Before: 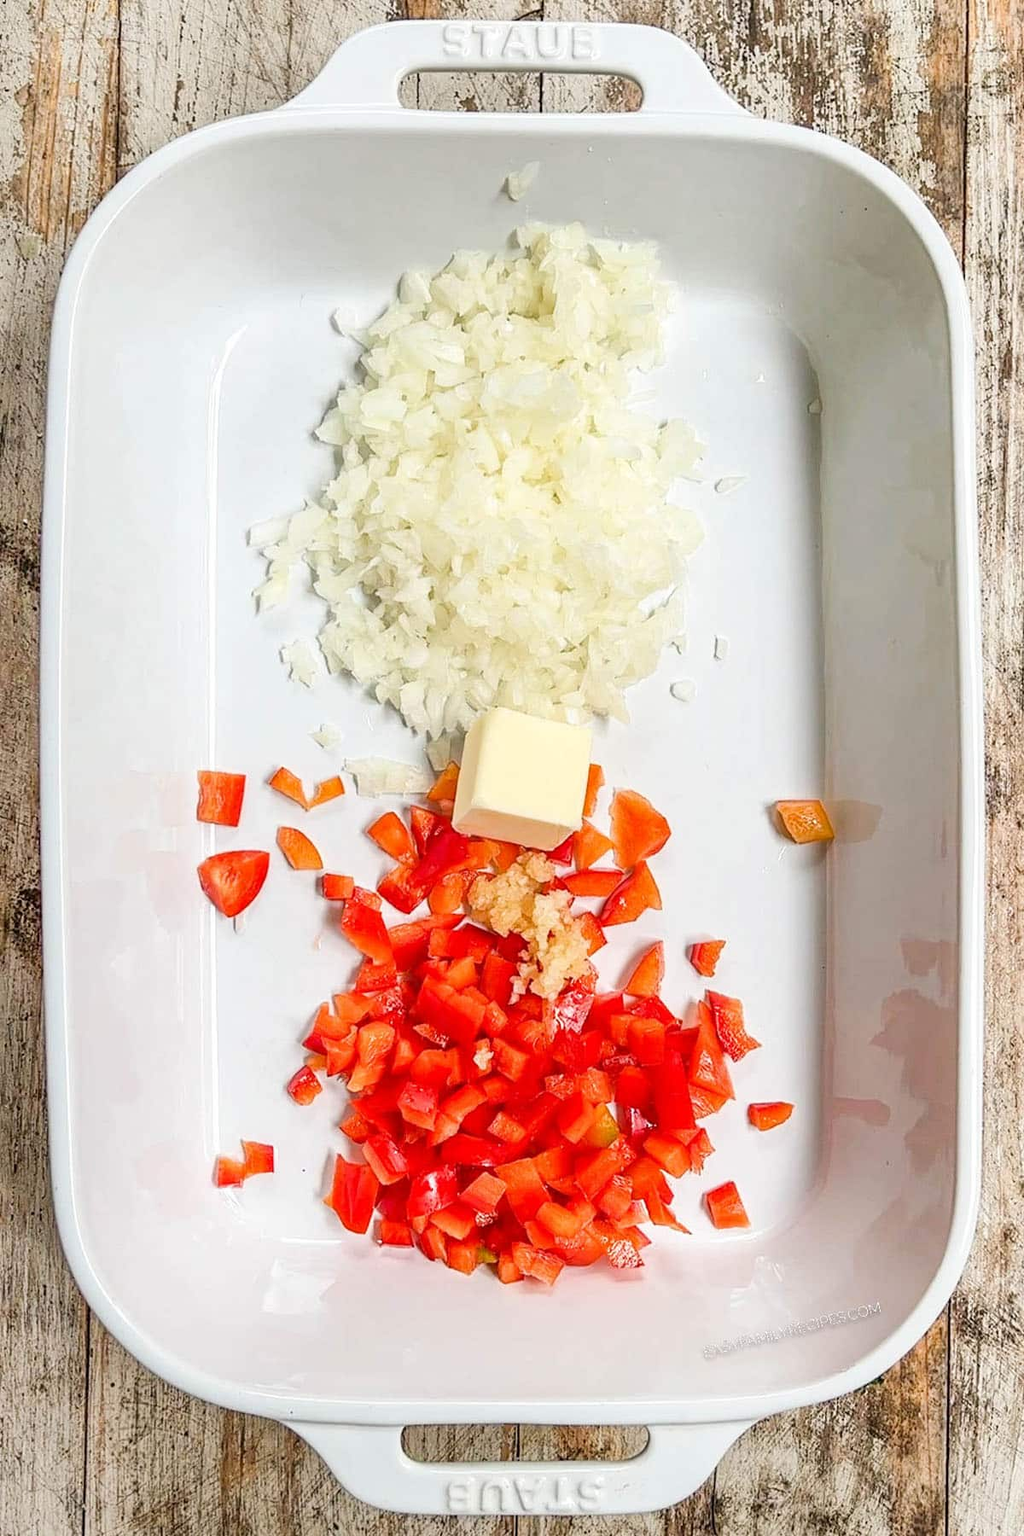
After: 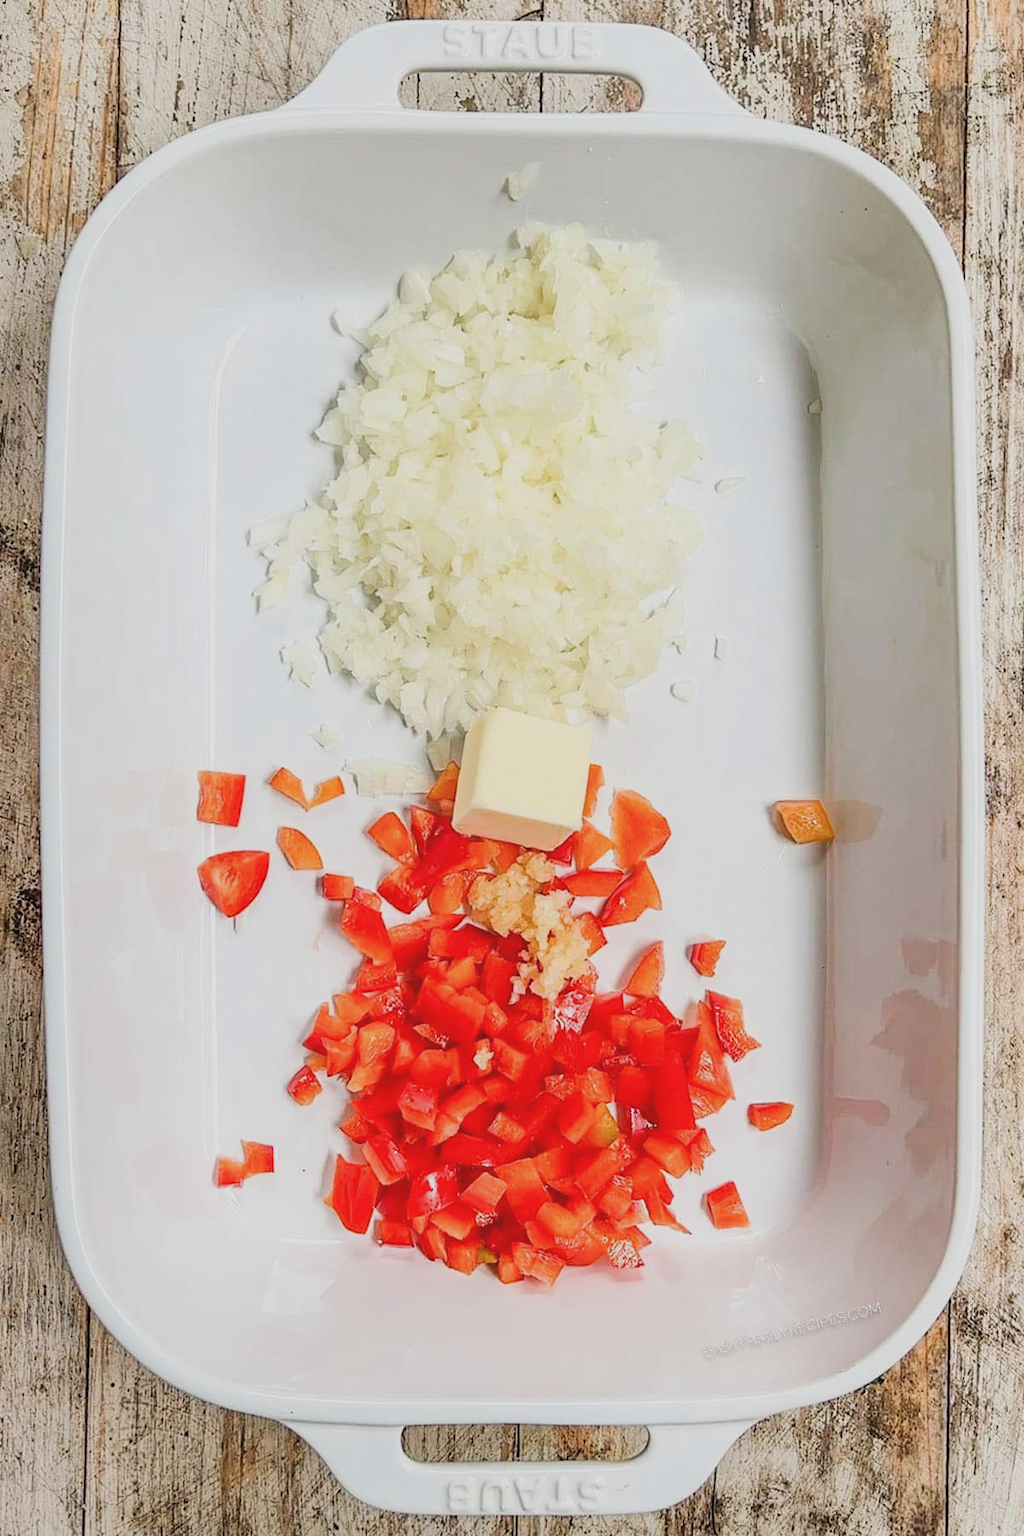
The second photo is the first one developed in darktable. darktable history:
filmic rgb: hardness 4.17
exposure: black level correction -0.008, exposure 0.067 EV, compensate highlight preservation false
